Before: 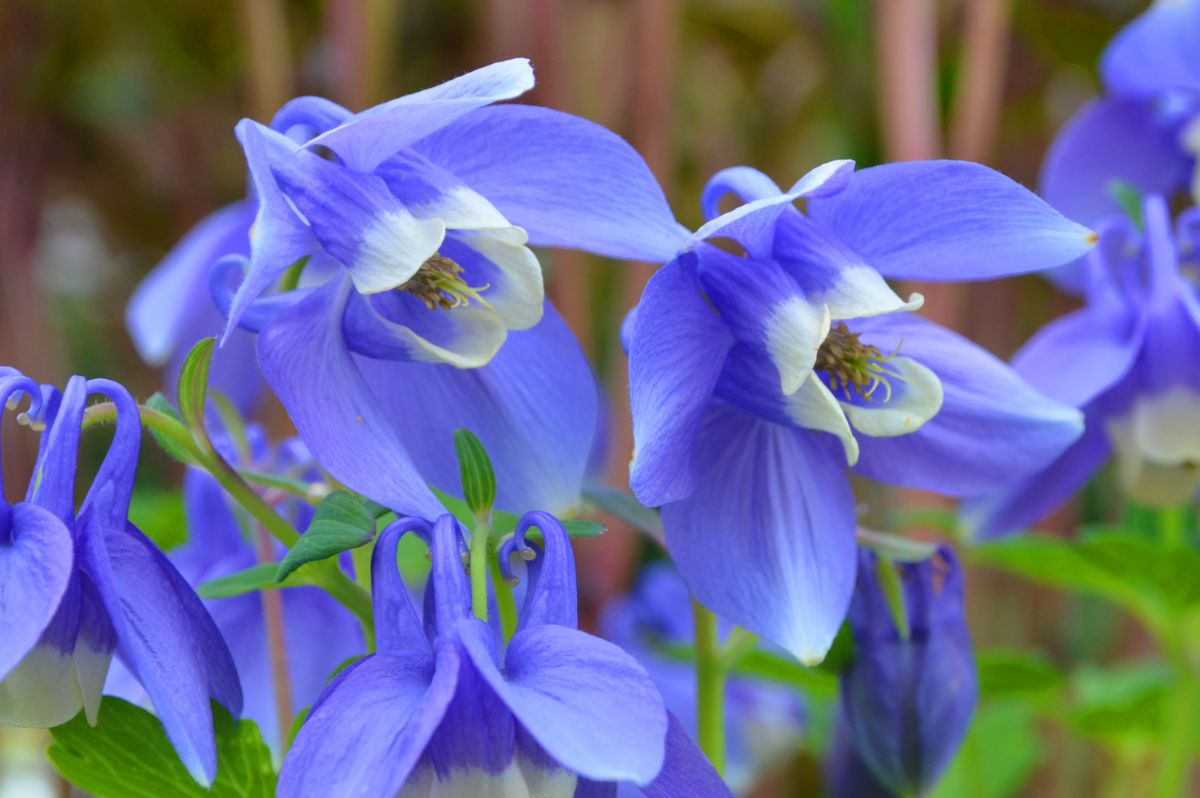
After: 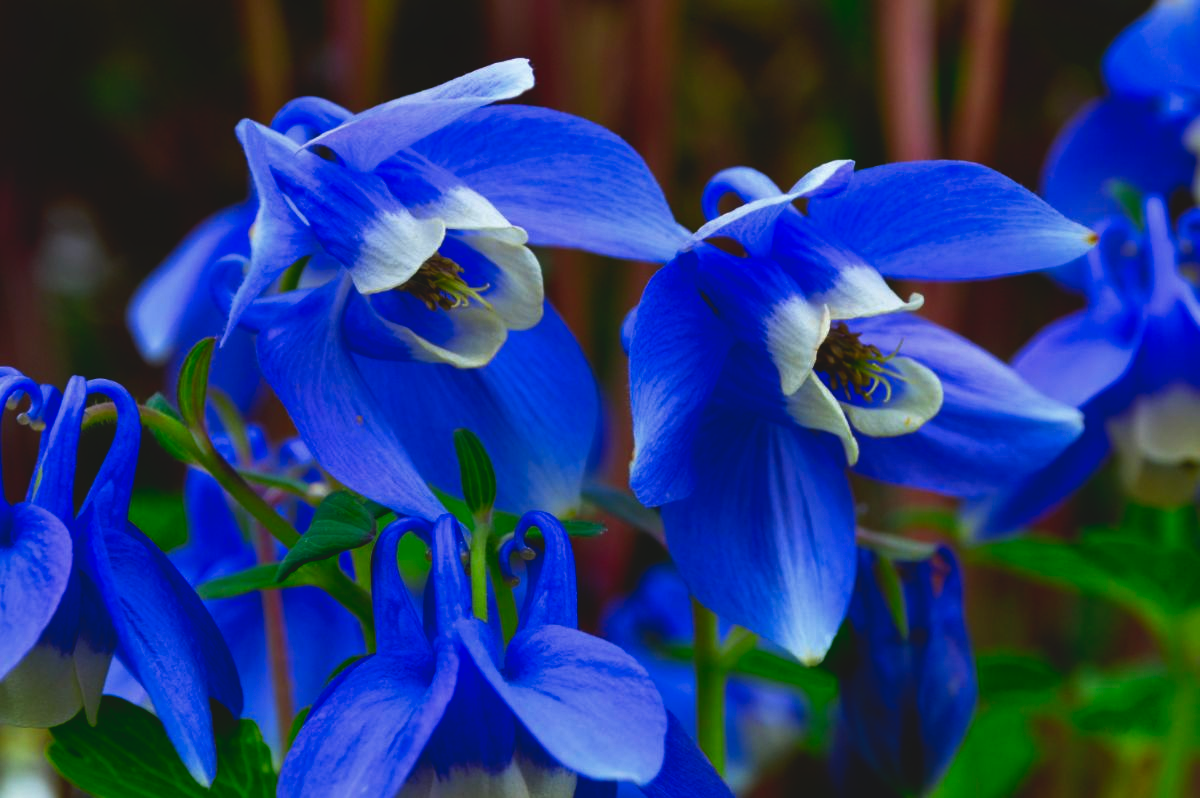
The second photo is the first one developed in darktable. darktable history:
contrast brightness saturation: brightness -0.2, saturation 0.08
base curve: curves: ch0 [(0, 0.02) (0.083, 0.036) (1, 1)], preserve colors none
